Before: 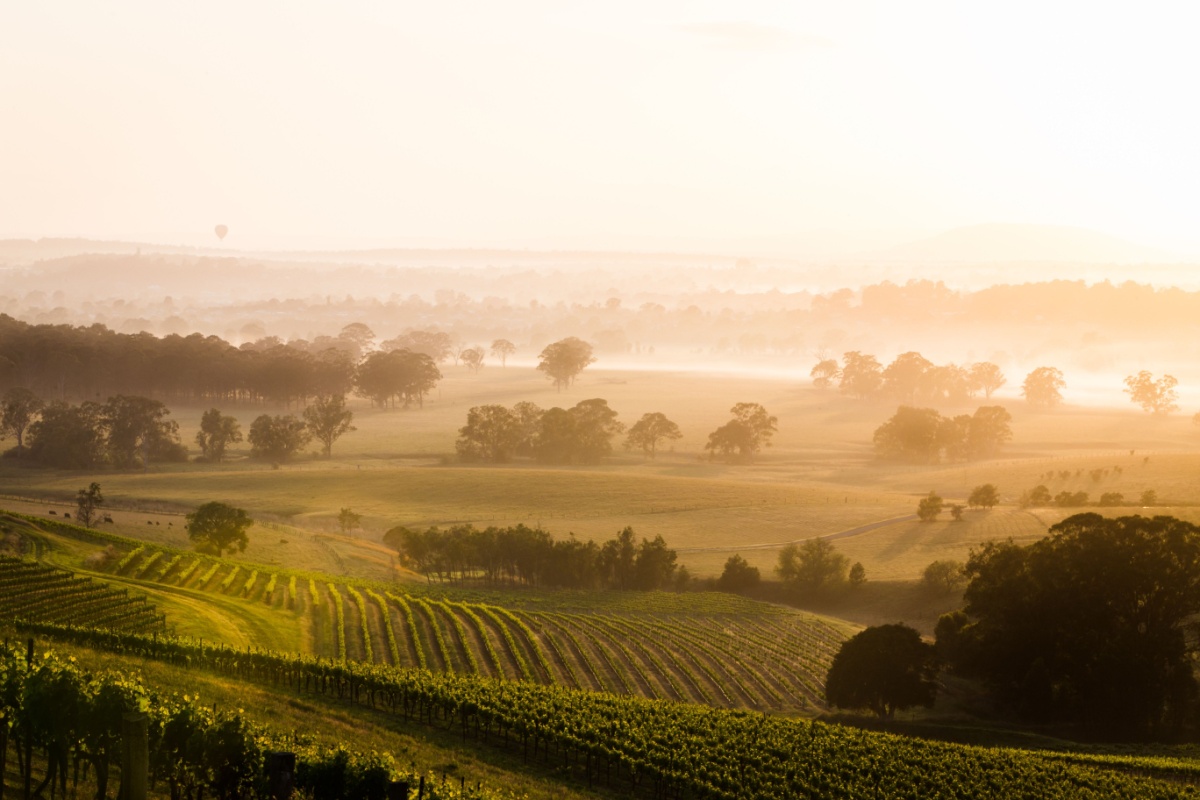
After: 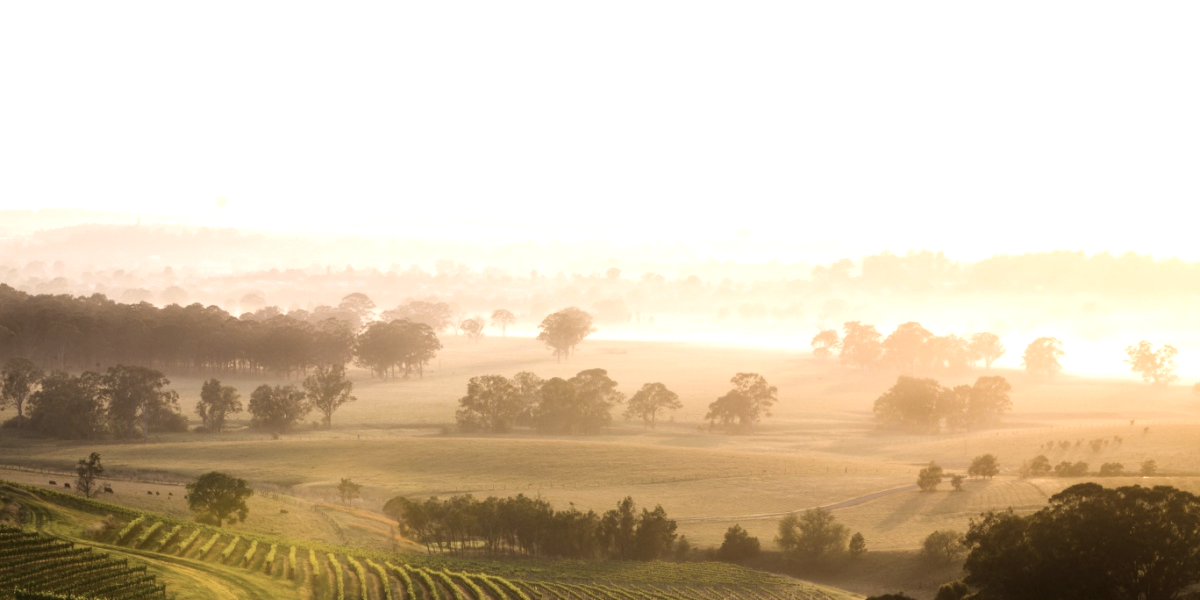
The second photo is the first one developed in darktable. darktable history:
contrast brightness saturation: contrast 0.1, saturation -0.3
crop: top 3.857%, bottom 21.132%
exposure: exposure 0.636 EV, compensate highlight preservation false
color zones: curves: ch0 [(0, 0.444) (0.143, 0.442) (0.286, 0.441) (0.429, 0.441) (0.571, 0.441) (0.714, 0.441) (0.857, 0.442) (1, 0.444)]
